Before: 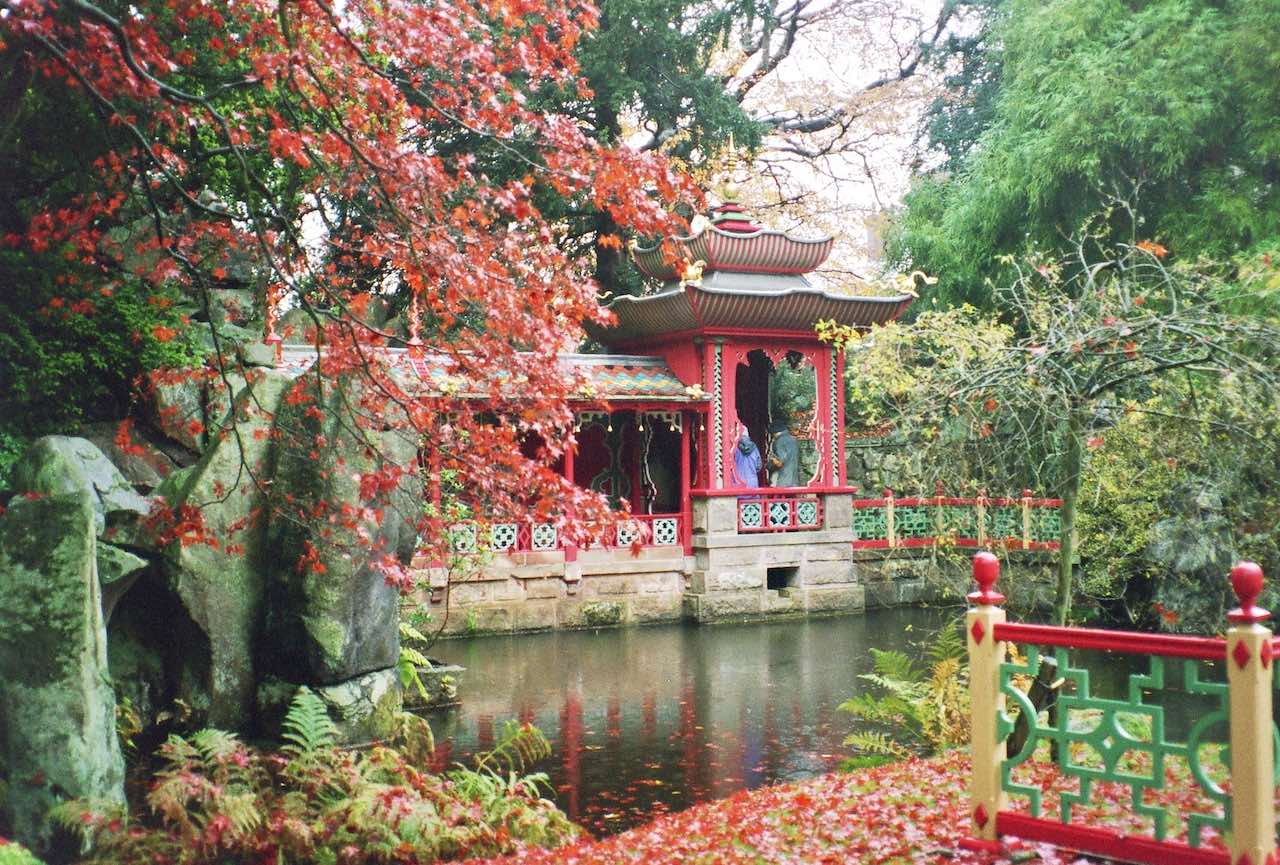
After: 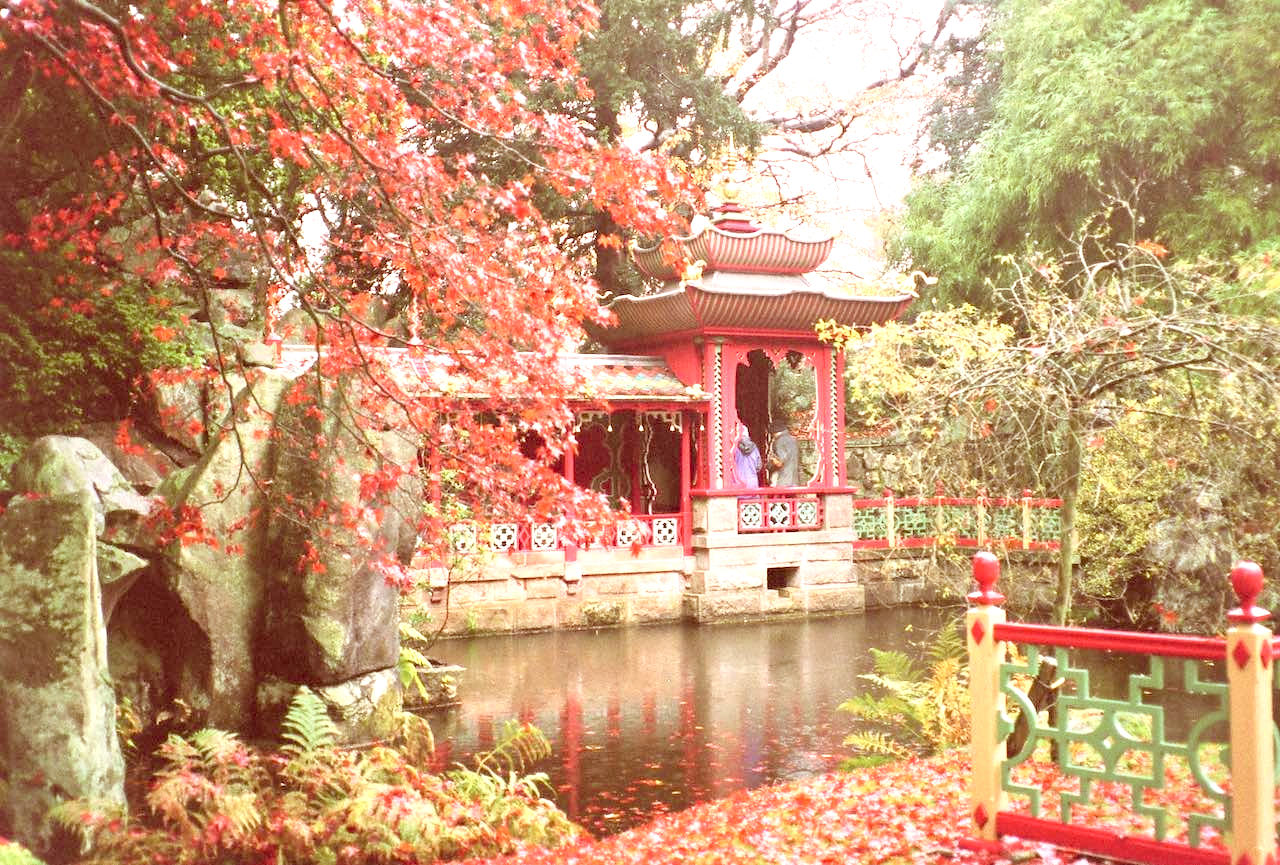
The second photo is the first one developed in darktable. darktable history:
contrast brightness saturation: brightness 0.148
exposure: black level correction 0, exposure 0.704 EV, compensate highlight preservation false
color correction: highlights a* 9.05, highlights b* 8.76, shadows a* 39.69, shadows b* 39.32, saturation 0.819
